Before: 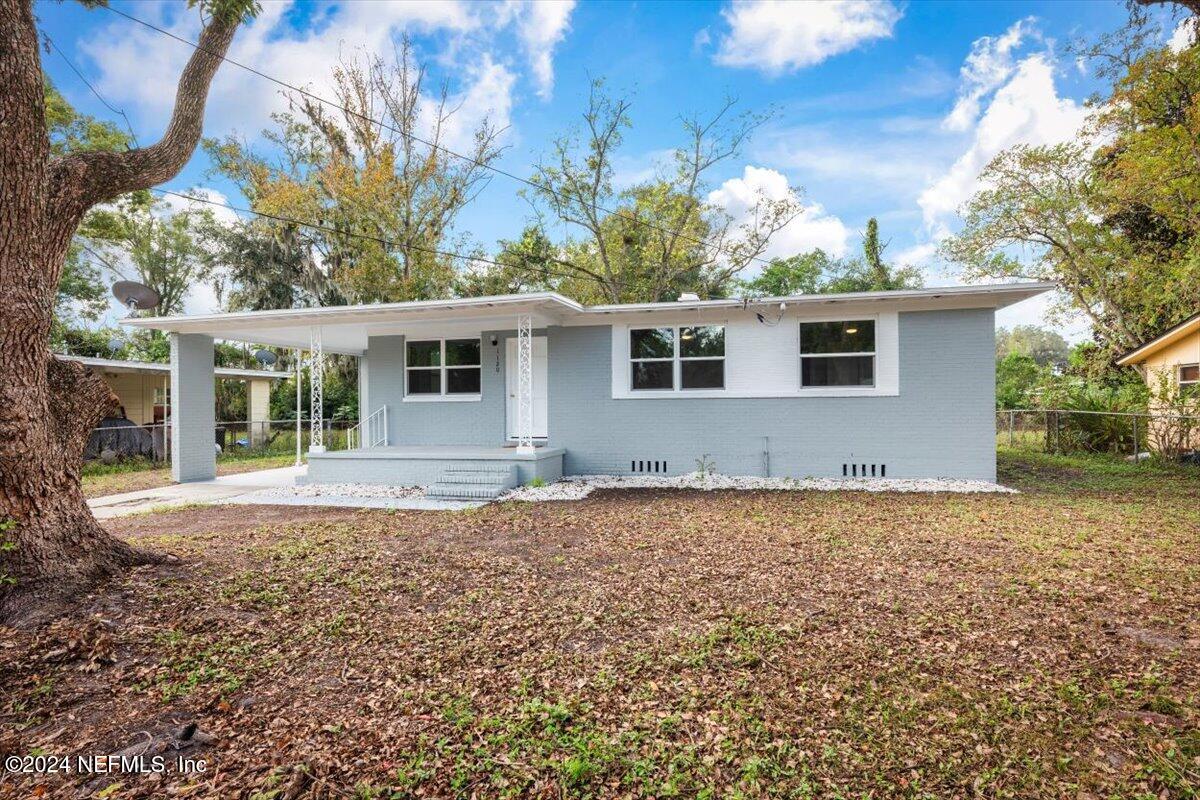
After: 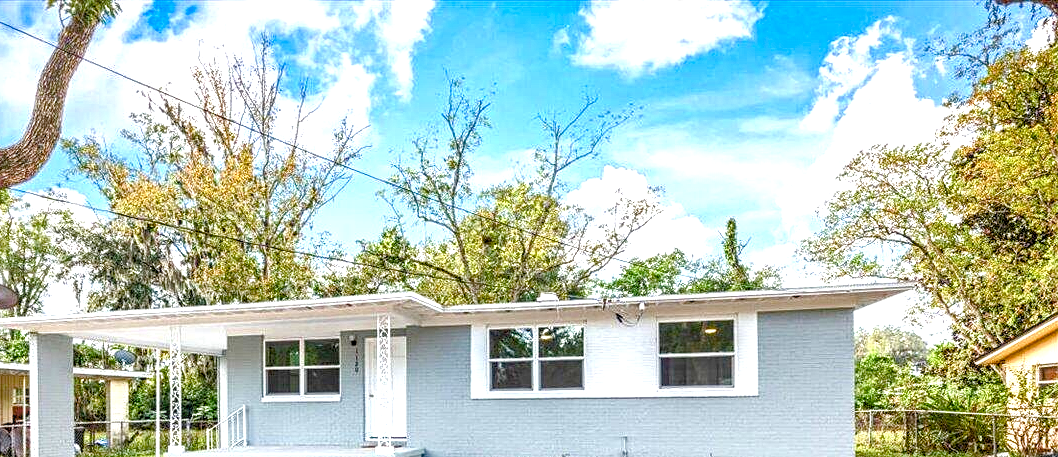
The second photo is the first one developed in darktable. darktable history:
color balance rgb: global offset › luminance -0.5%, perceptual saturation grading › highlights -17.77%, perceptual saturation grading › mid-tones 33.1%, perceptual saturation grading › shadows 50.52%, perceptual brilliance grading › highlights 10.8%, perceptual brilliance grading › shadows -10.8%, global vibrance 24.22%, contrast -25%
local contrast: on, module defaults
crop and rotate: left 11.812%, bottom 42.776%
exposure: black level correction -0.005, exposure 1 EV, compensate highlight preservation false
sharpen: amount 0.2
contrast equalizer: octaves 7, y [[0.502, 0.517, 0.543, 0.576, 0.611, 0.631], [0.5 ×6], [0.5 ×6], [0 ×6], [0 ×6]]
shadows and highlights: shadows 25, highlights -25
